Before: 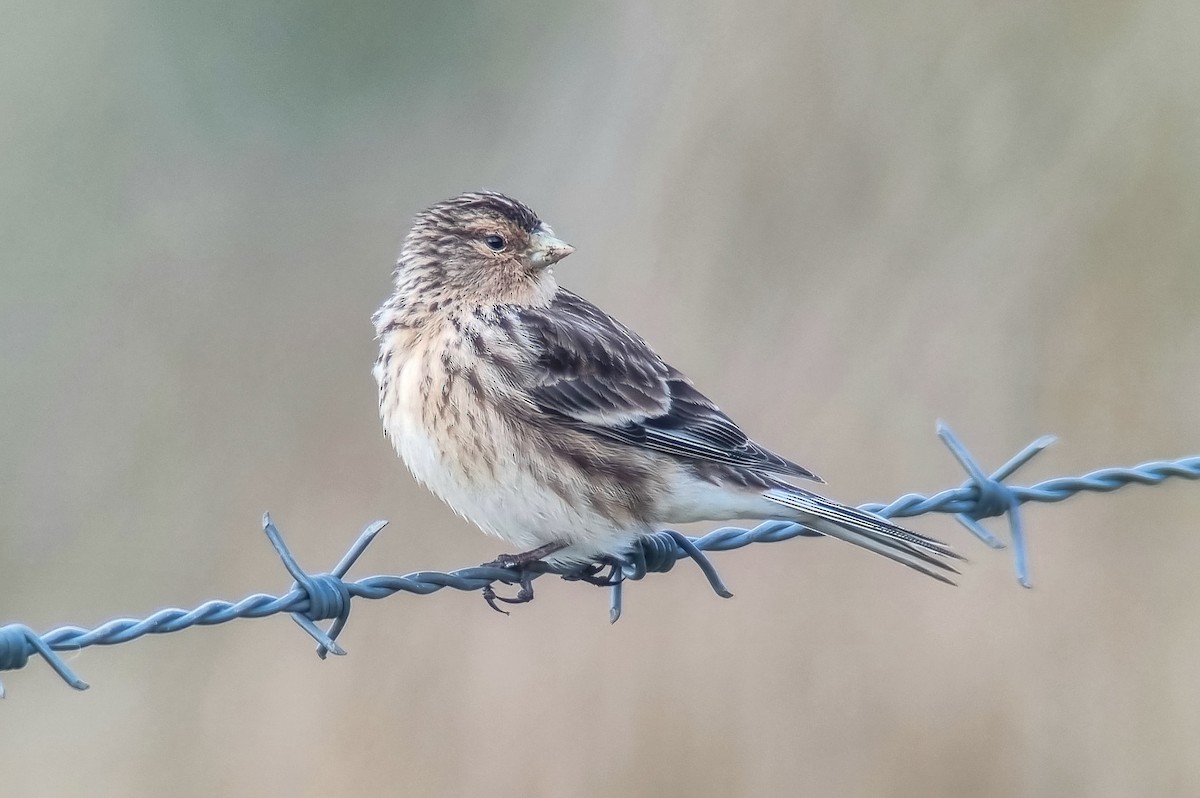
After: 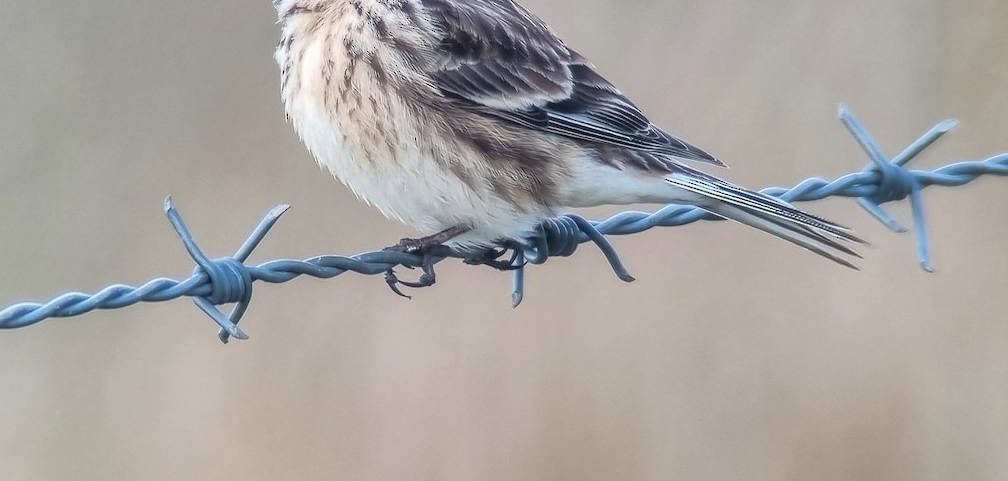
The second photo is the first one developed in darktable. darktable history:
crop: left 8.214%, top 39.657%, right 7.768%
